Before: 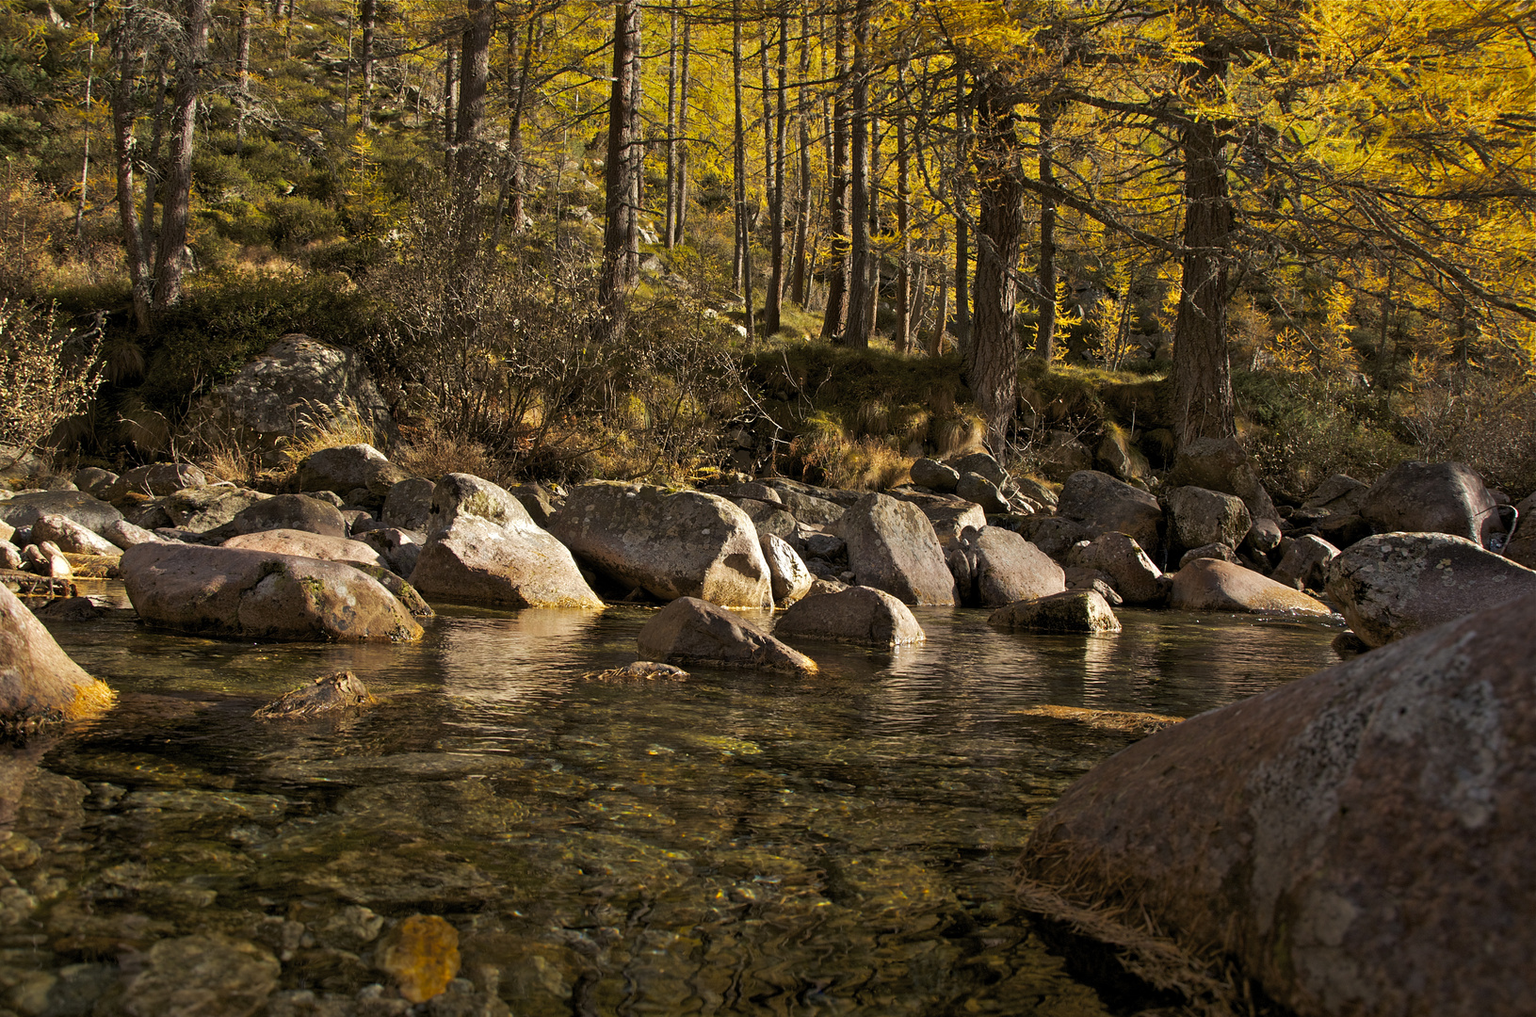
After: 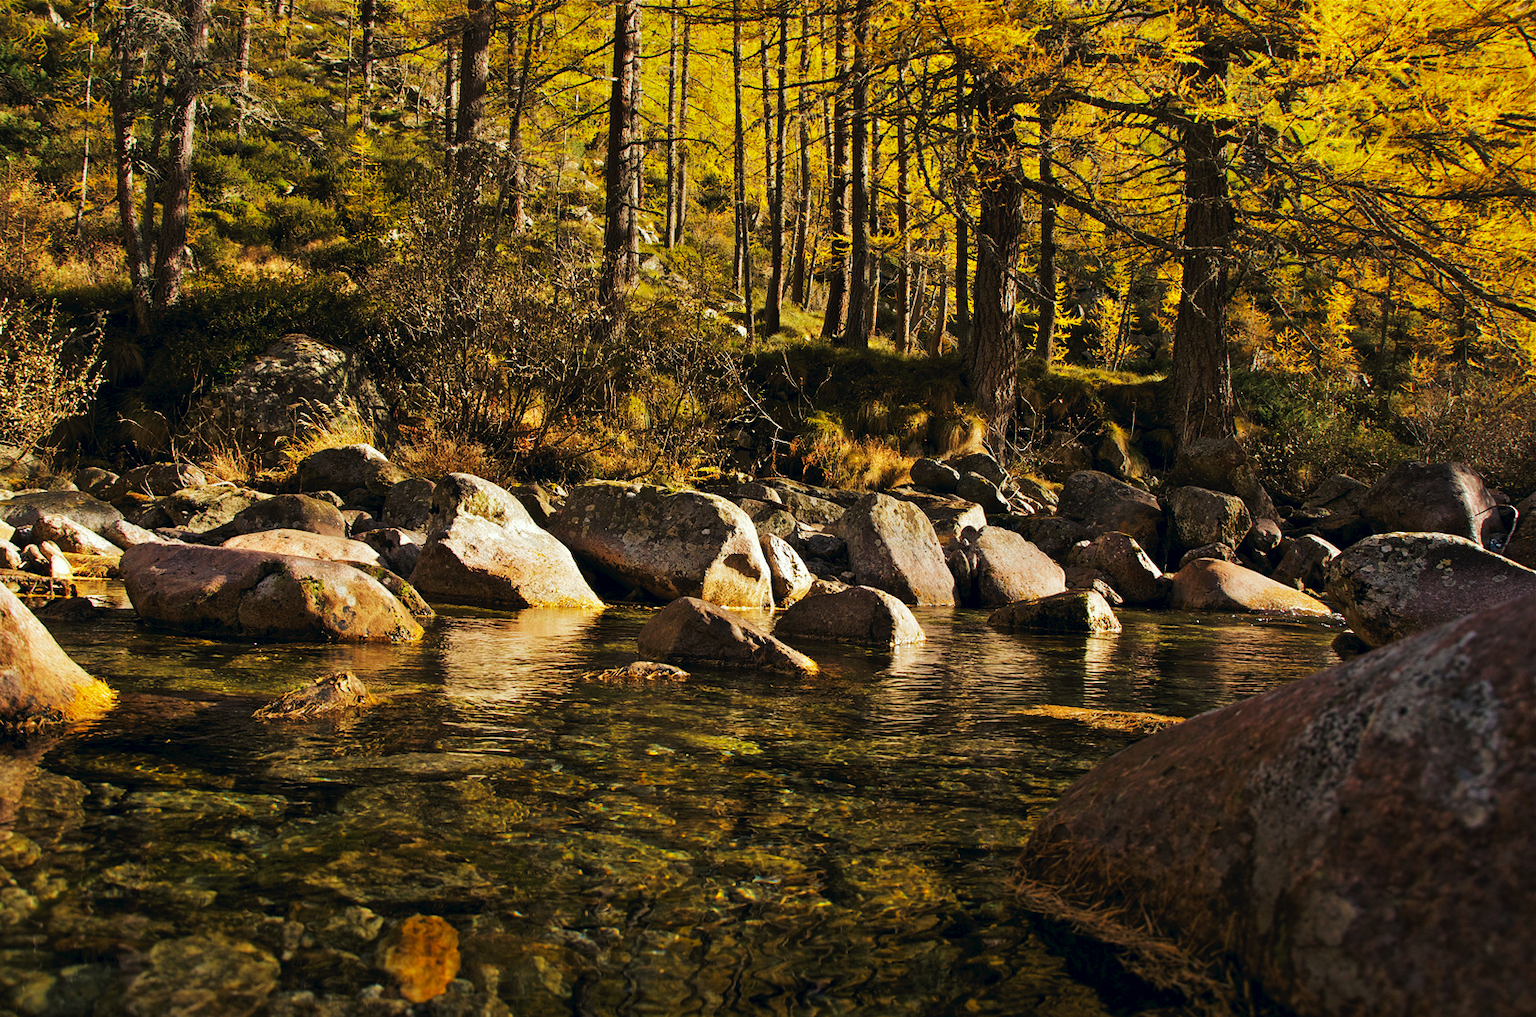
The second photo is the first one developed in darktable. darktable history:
tone curve: curves: ch0 [(0, 0) (0.003, 0.031) (0.011, 0.033) (0.025, 0.036) (0.044, 0.045) (0.069, 0.06) (0.1, 0.079) (0.136, 0.109) (0.177, 0.15) (0.224, 0.192) (0.277, 0.262) (0.335, 0.347) (0.399, 0.433) (0.468, 0.528) (0.543, 0.624) (0.623, 0.705) (0.709, 0.788) (0.801, 0.865) (0.898, 0.933) (1, 1)], preserve colors none
color look up table: target L [86.78, 87.74, 82.93, 78.87, 71.46, 62.25, 55.66, 57.38, 50.5, 41.99, 32.52, 8.742, 200.46, 89.82, 84.16, 71.11, 66.6, 64.62, 57.74, 58.9, 50.71, 55.26, 48.04, 43.18, 30.37, 20.63, 18.54, 92.42, 81.68, 73.52, 68.82, 58.81, 53.74, 55.92, 47.91, 44.66, 43.32, 40.94, 35.21, 34.7, 26.48, 6.282, 8.119, 94.23, 73.62, 73.44, 65.46, 66.48, 37.35], target a [-51.16, -44.63, -22.93, -24.22, -64.05, -56.92, -35.6, -40.95, -3.328, -34.38, -26.56, -17.51, 0, 0.809, -1.205, 19.15, 45.27, 40.24, -1.504, 27.63, 73.42, 31.92, 66.89, 58.09, 3.34, 28.76, 31.49, 7.623, 27.29, 43.44, 41.83, 29.99, 80.8, 77.42, 68.51, 14.59, 37.1, 40.18, -0.549, 52.04, 40.2, 4.283, 29.83, -12.16, -29.22, -37.46, -7.136, -10.46, -18.36], target b [52.16, 10.53, 79.9, 26.72, 35.29, 50.02, 42.64, 17.8, 44.38, 32.86, 28.91, 11.4, 0, 19.75, 75.15, 67.65, 5.792, 47.44, 36.45, 25.91, 8.833, 52.18, 55.54, 35.87, 13.05, 0.607, 31.15, -0.033, -23.1, -22.87, -45.16, -19.81, -35.38, -61.07, -13.76, -68.59, -84.05, -39.62, -22.77, -59.54, -15.2, -25.31, -44.11, -2.466, -28.85, -4.62, -42.14, -4.897, -6.609], num patches 49
